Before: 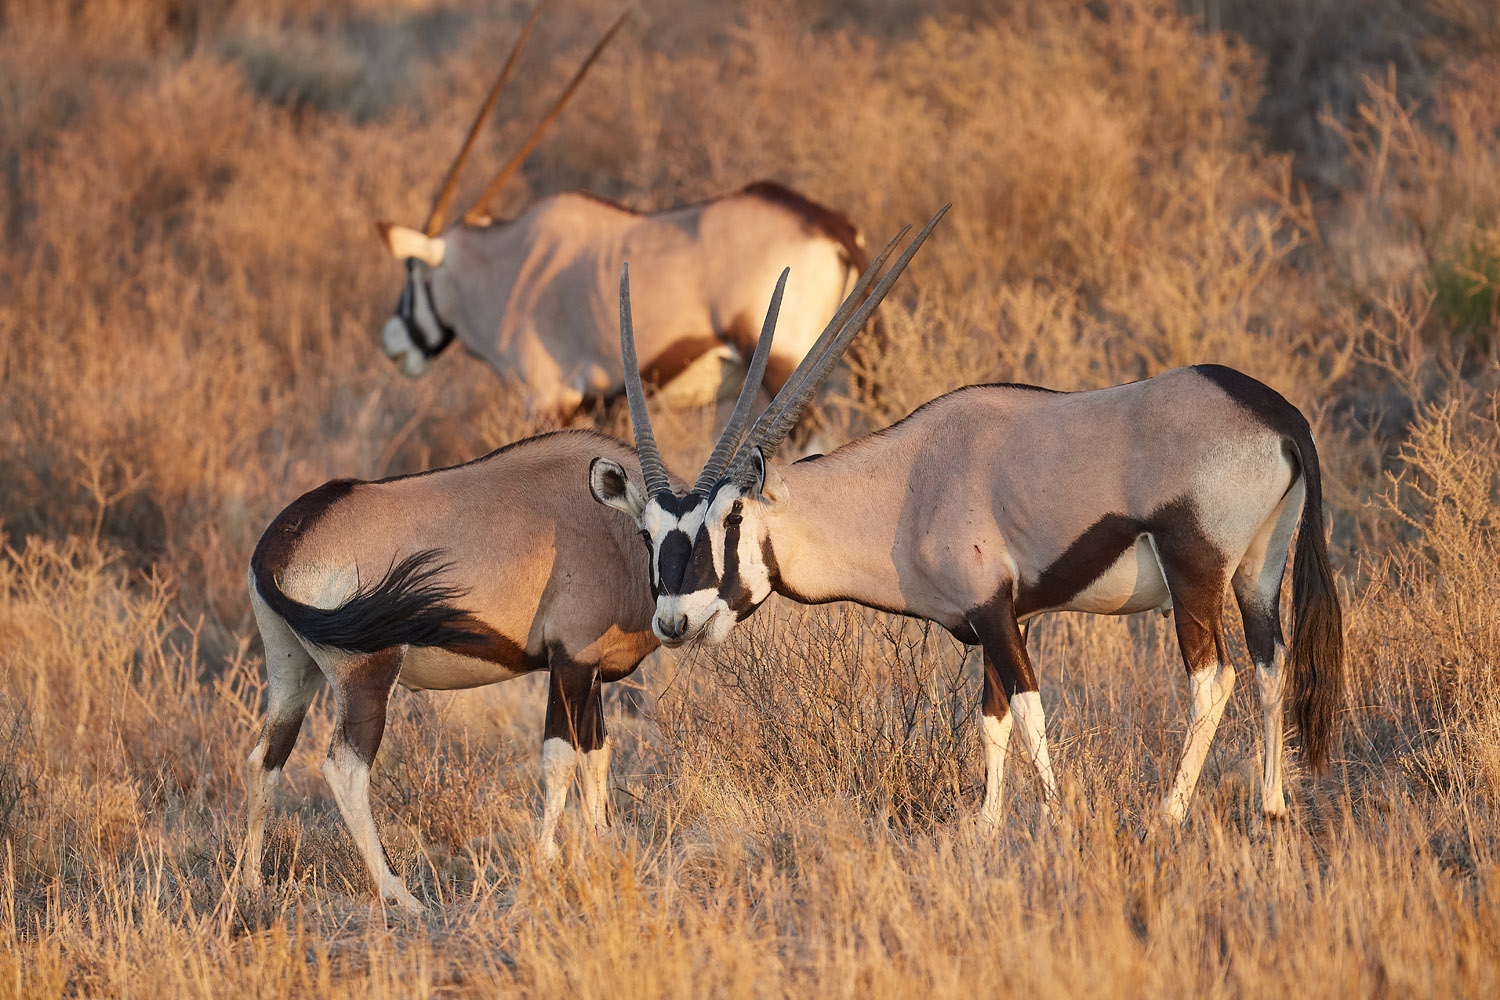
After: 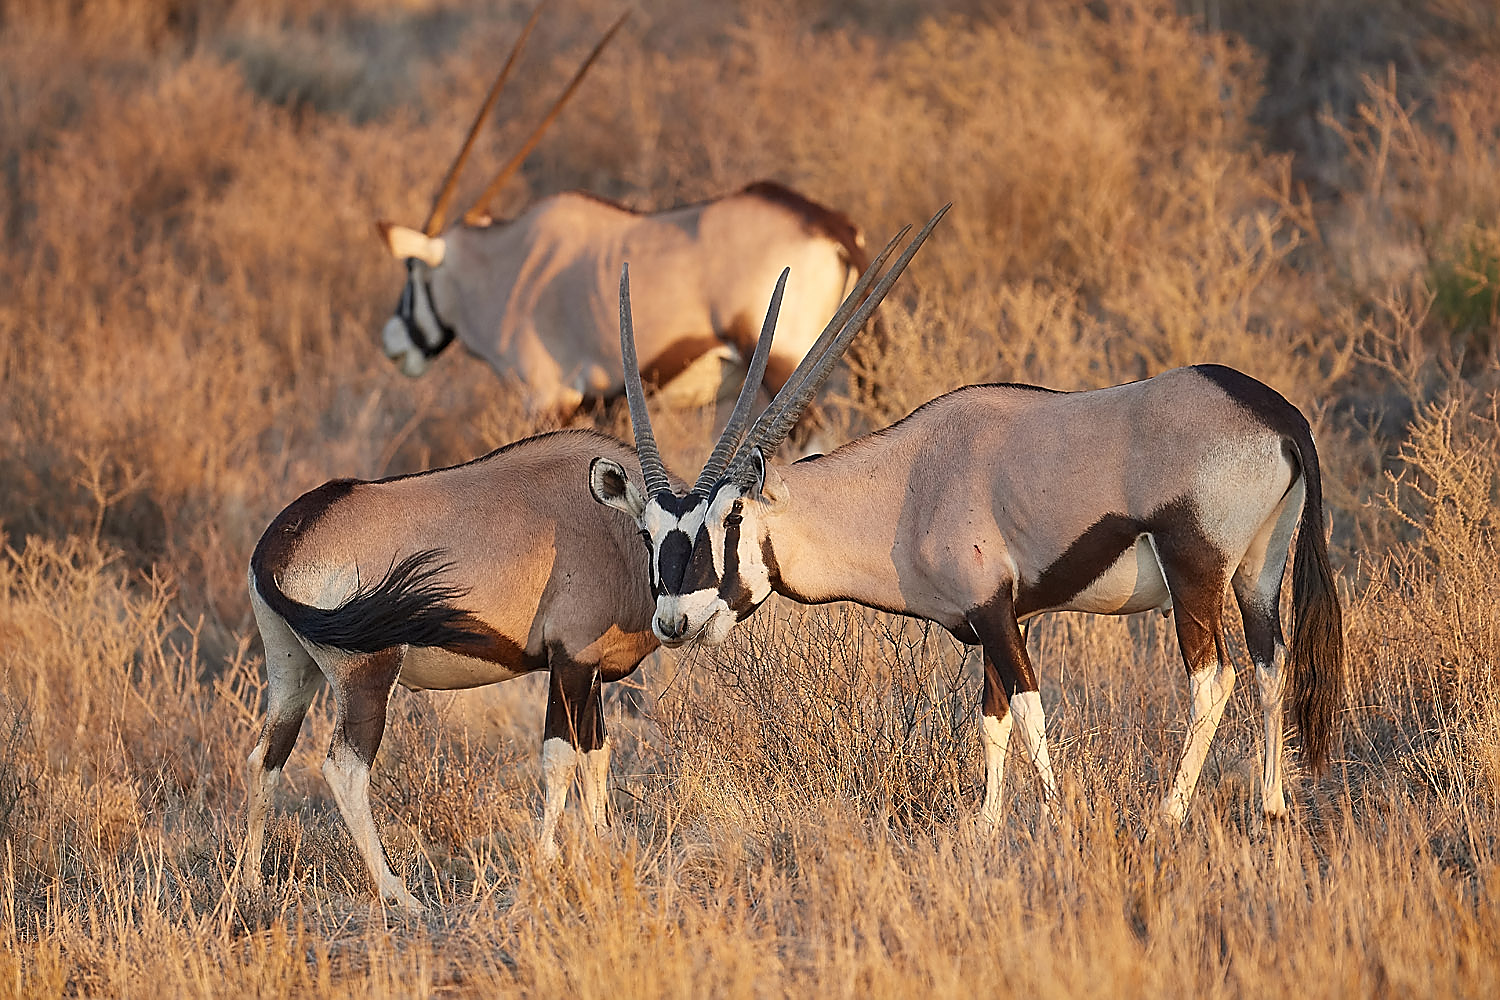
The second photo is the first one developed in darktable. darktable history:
sharpen: radius 1.37, amount 1.234, threshold 0.804
